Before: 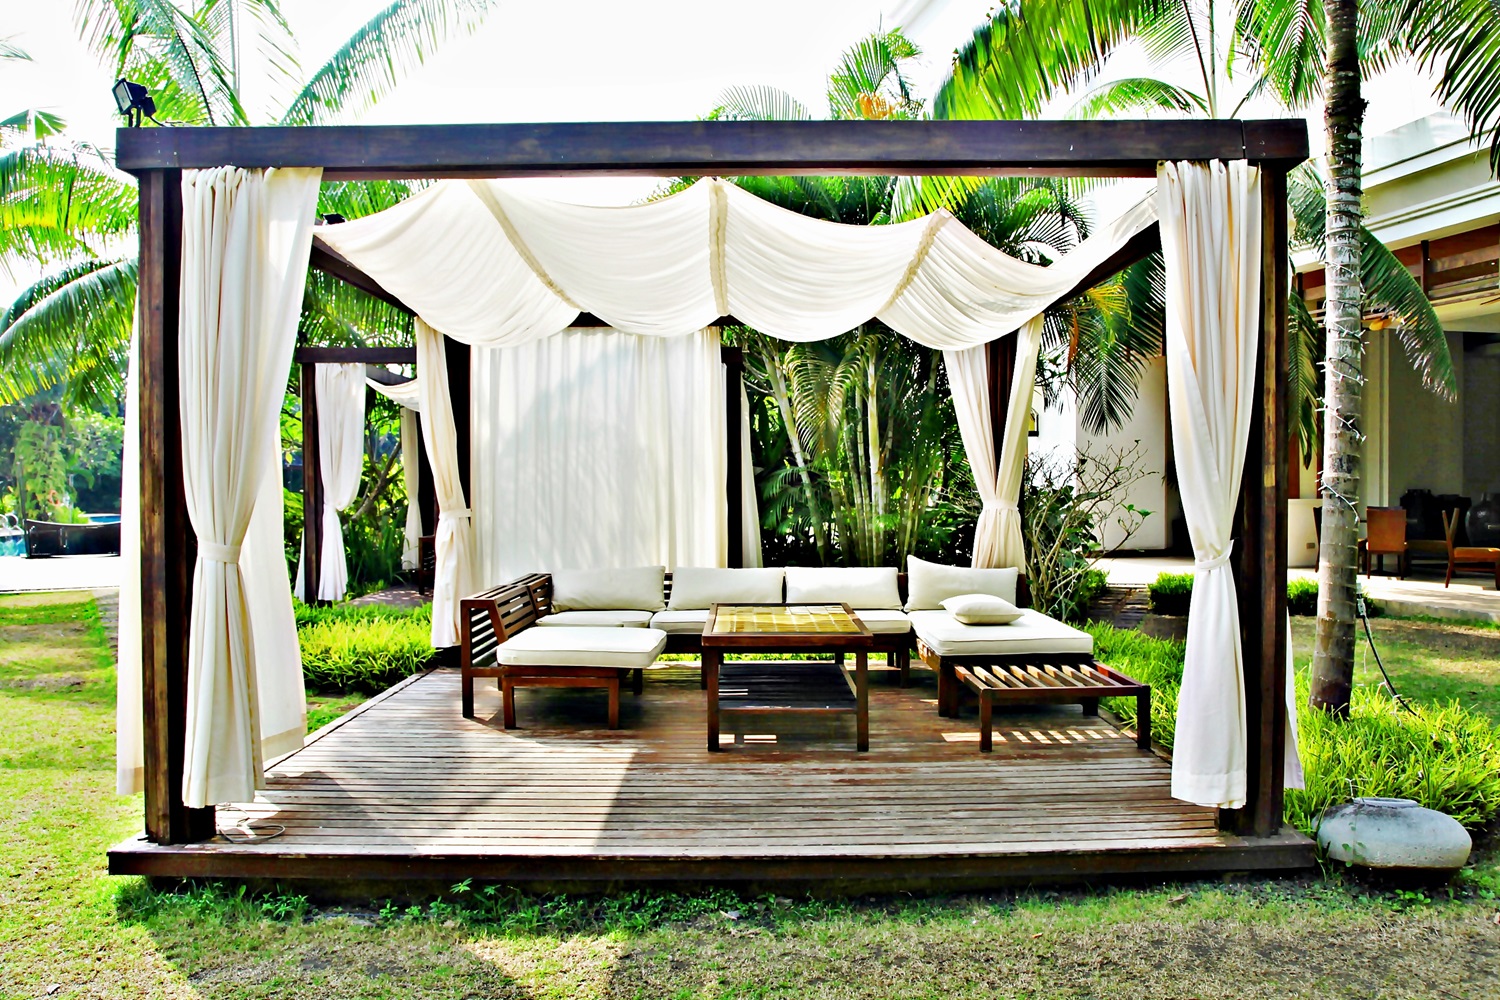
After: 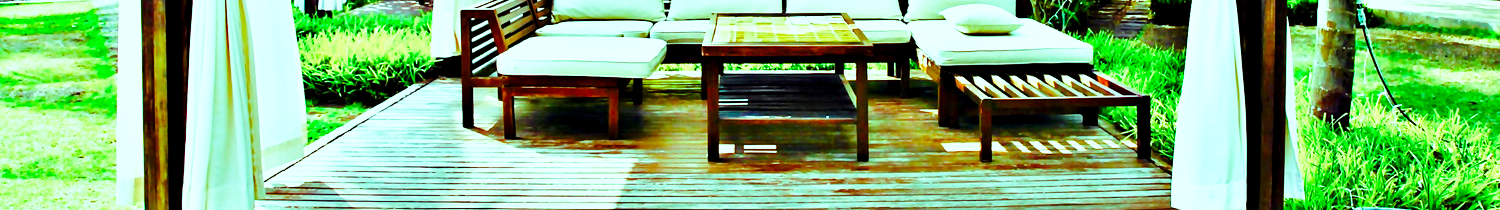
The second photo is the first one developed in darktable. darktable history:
crop and rotate: top 59.023%, bottom 19.885%
base curve: curves: ch0 [(0, 0) (0.028, 0.03) (0.121, 0.232) (0.46, 0.748) (0.859, 0.968) (1, 1)], preserve colors none
local contrast: highlights 105%, shadows 99%, detail 120%, midtone range 0.2
color balance rgb: power › chroma 0.292%, power › hue 24.49°, highlights gain › luminance 20.164%, highlights gain › chroma 13.122%, highlights gain › hue 173°, perceptual saturation grading › global saturation 19.629%, perceptual saturation grading › highlights -25.083%, perceptual saturation grading › shadows 49.494%
